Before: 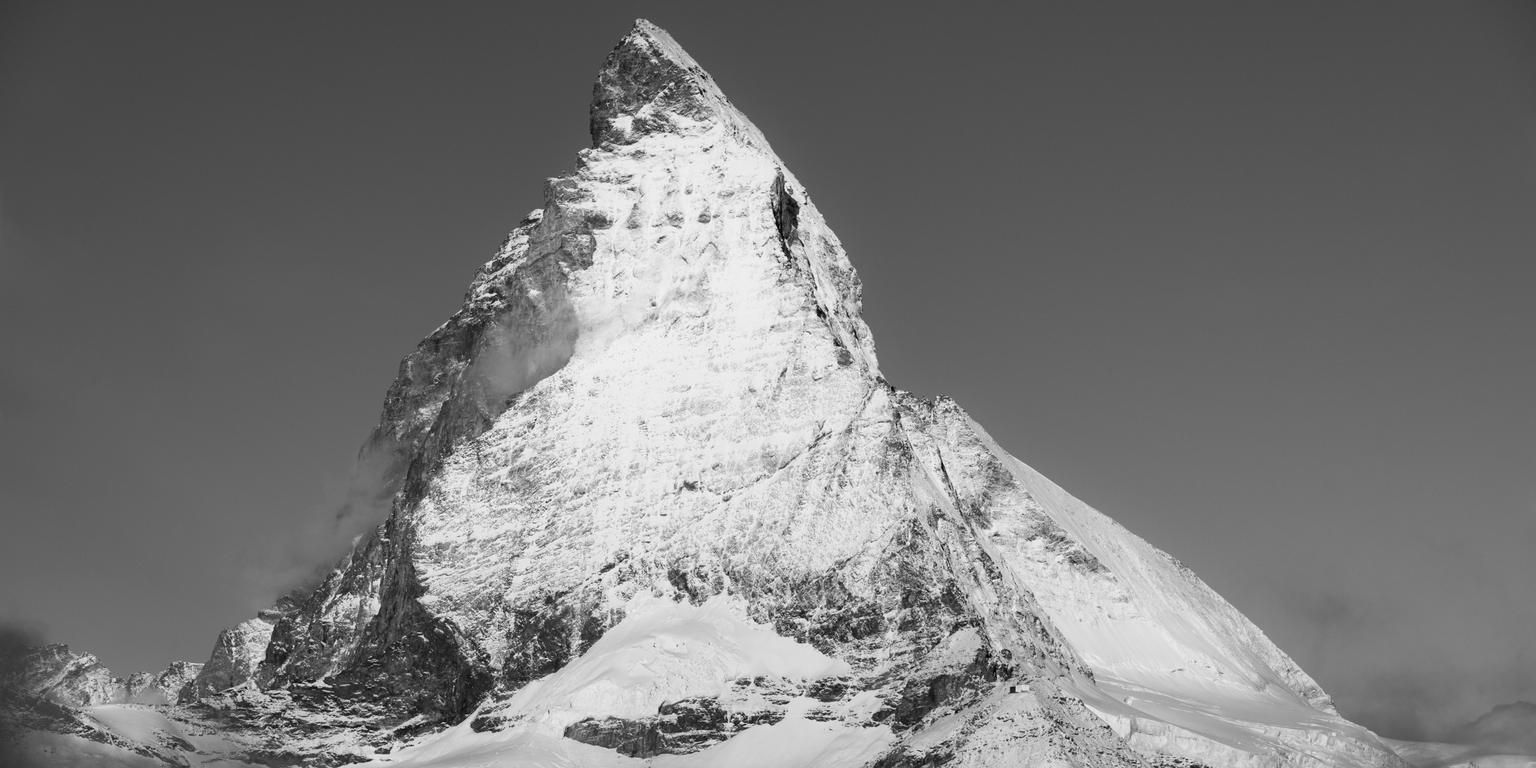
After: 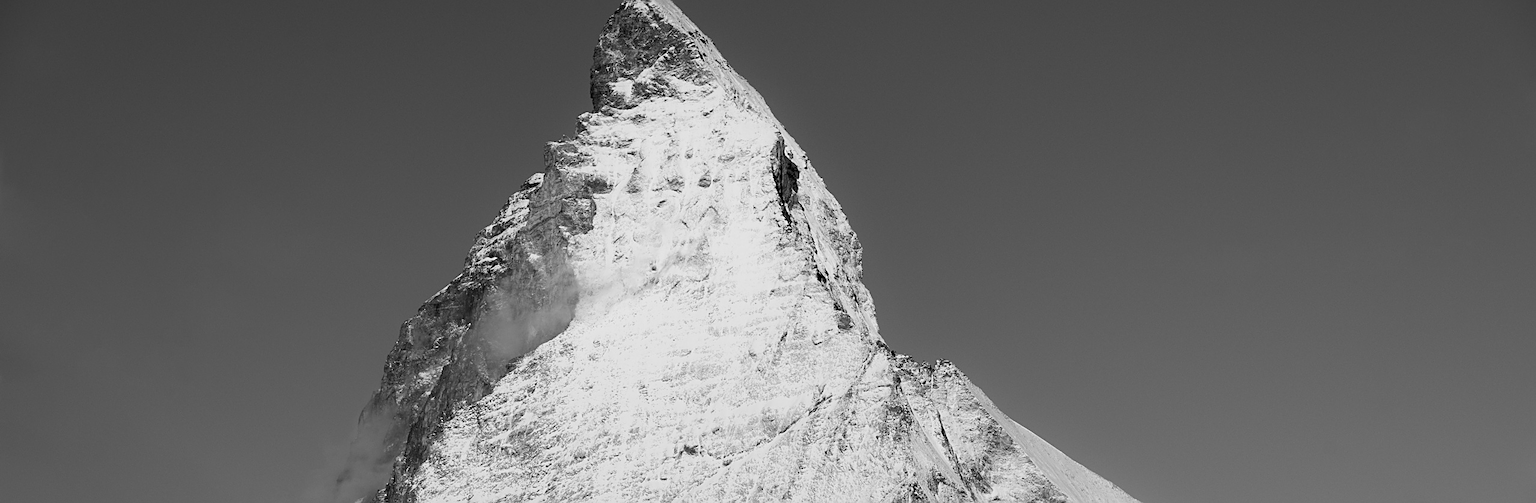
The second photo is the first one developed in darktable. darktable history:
exposure: exposure -0.156 EV, compensate highlight preservation false
crop and rotate: top 4.733%, bottom 29.678%
sharpen: amount 0.494
